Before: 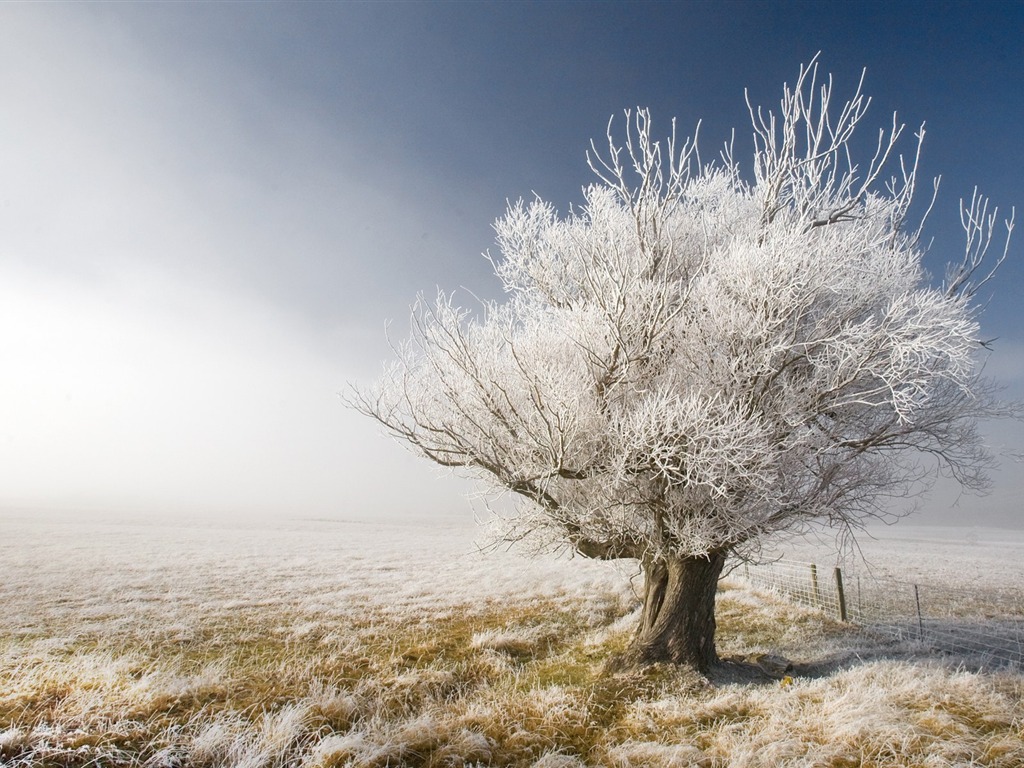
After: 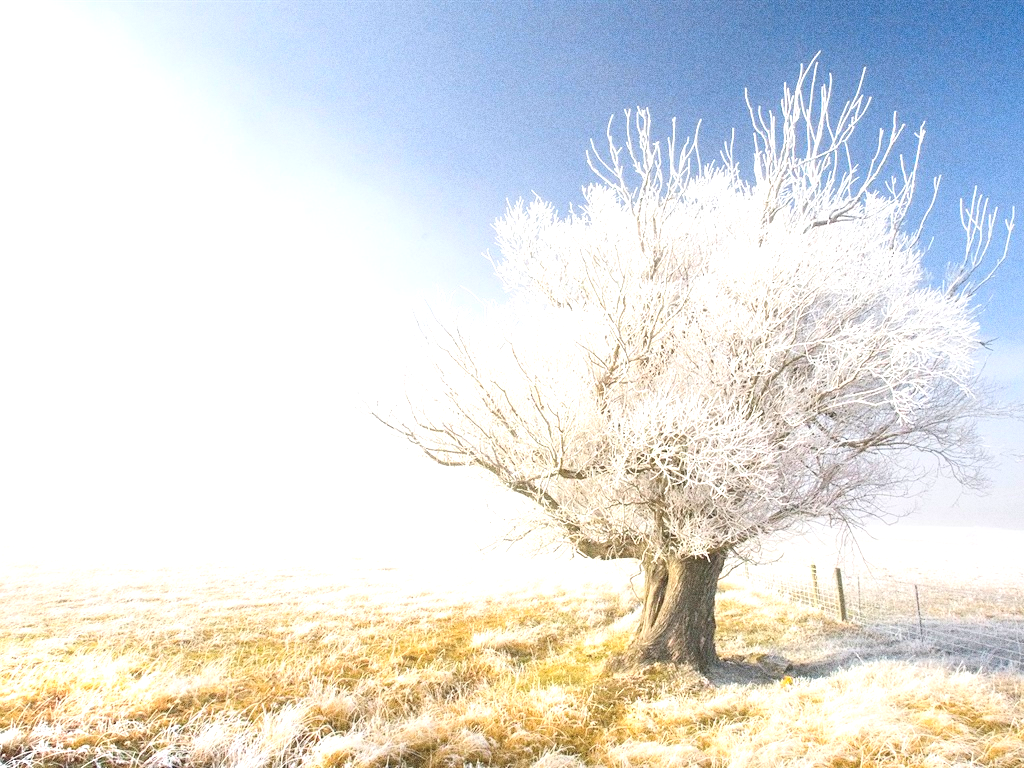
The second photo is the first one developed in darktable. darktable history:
contrast brightness saturation: contrast 0.1, brightness 0.3, saturation 0.14
exposure: black level correction 0, exposure 1.2 EV, compensate highlight preservation false
grain: coarseness 0.09 ISO, strength 40%
